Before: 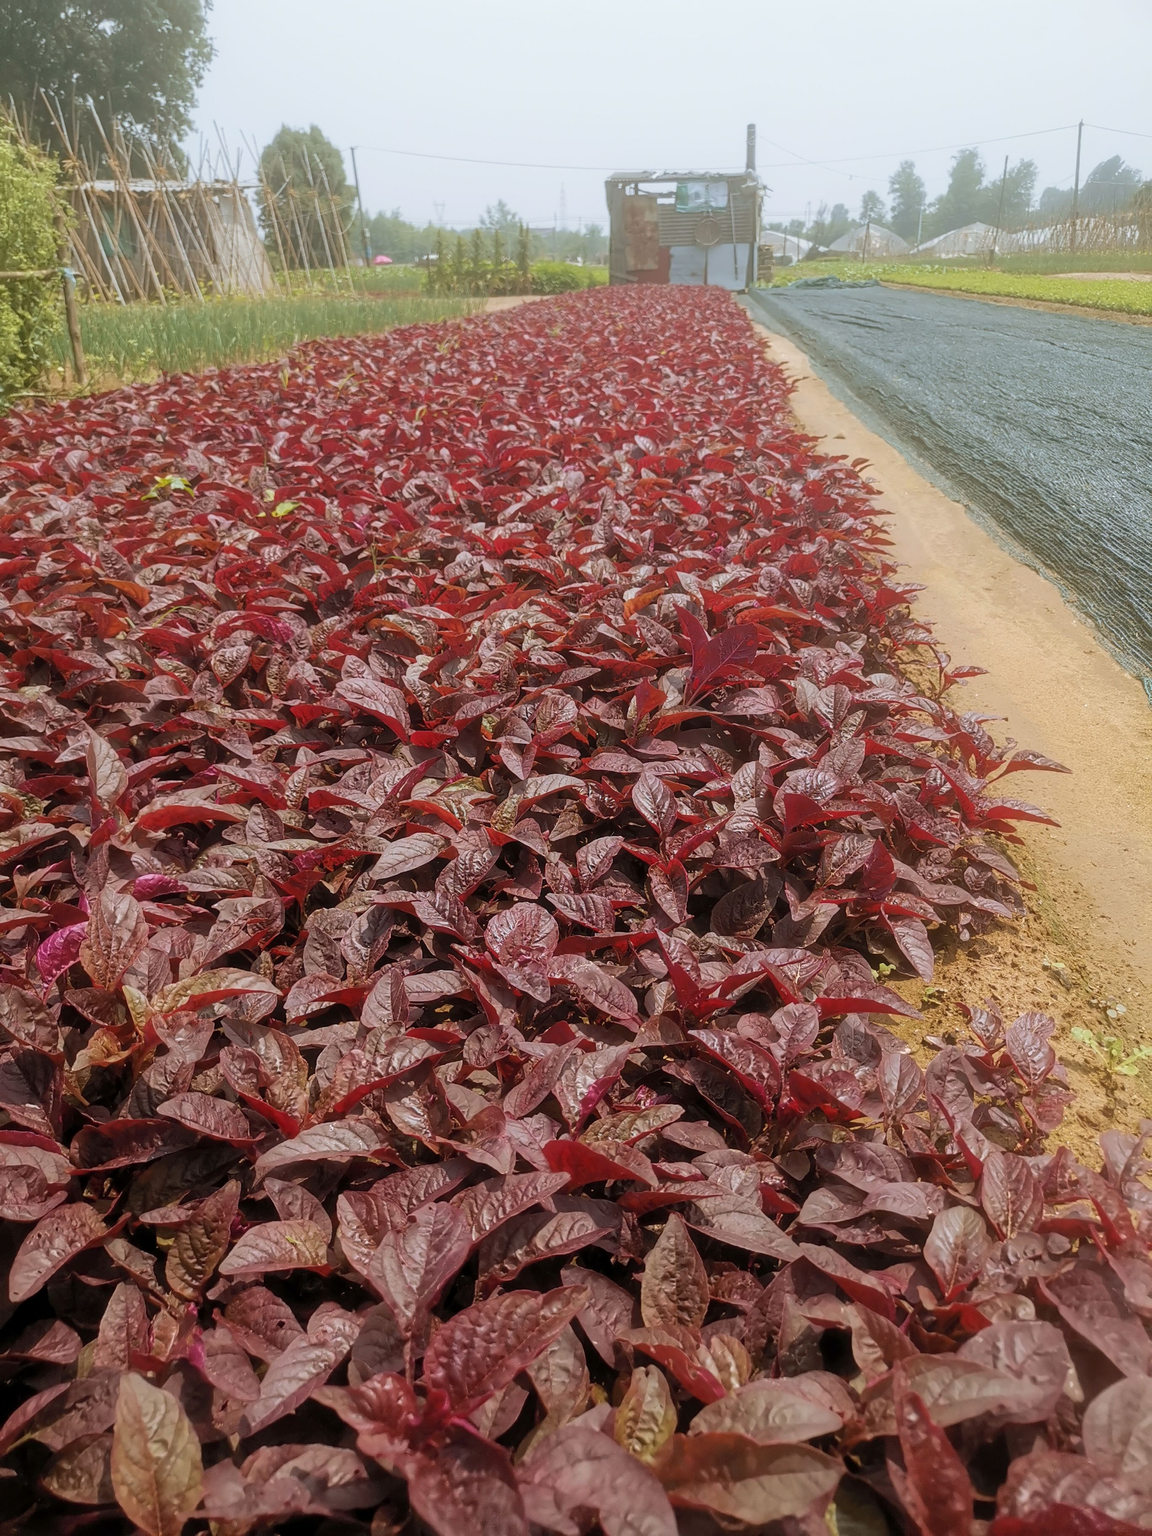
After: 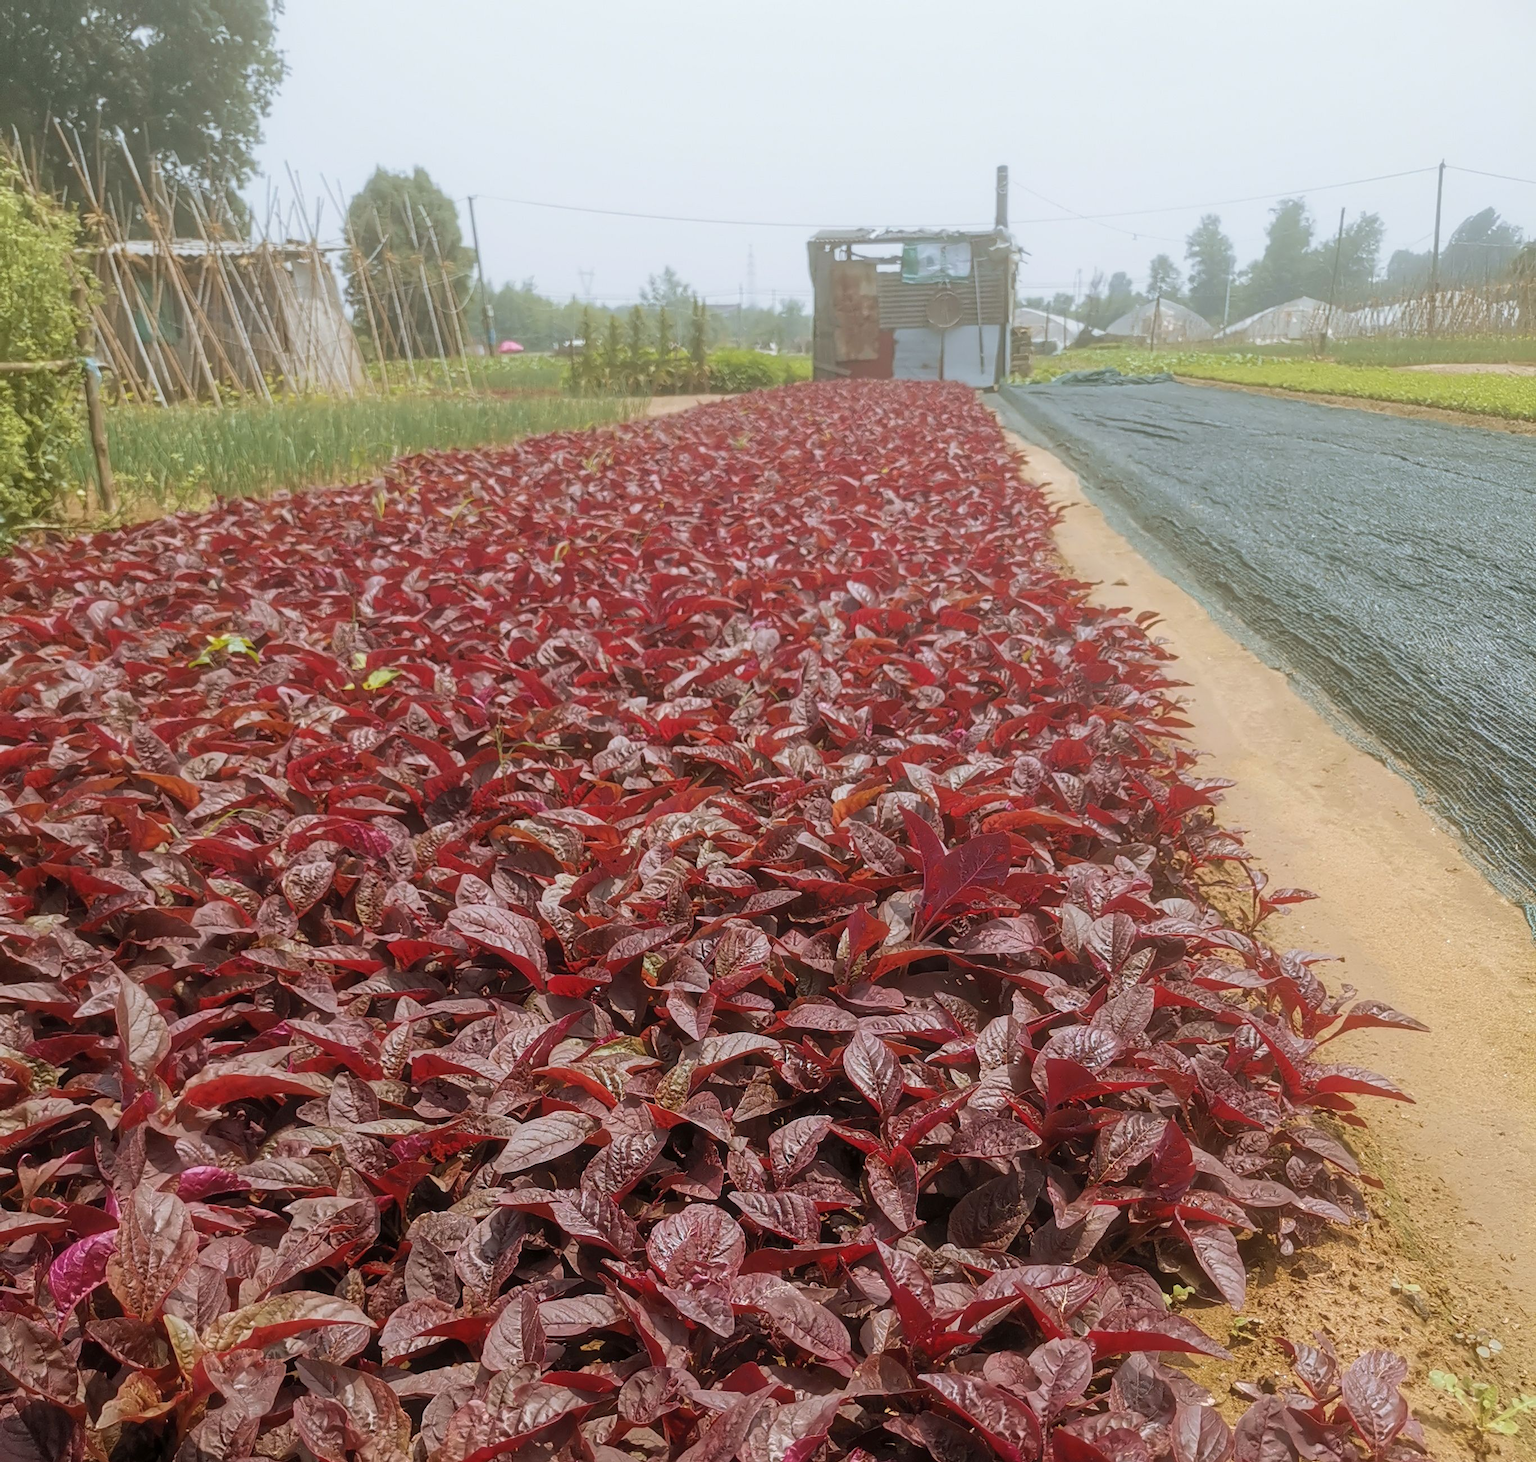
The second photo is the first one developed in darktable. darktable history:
exposure: compensate exposure bias true, compensate highlight preservation false
crop: bottom 28.576%
